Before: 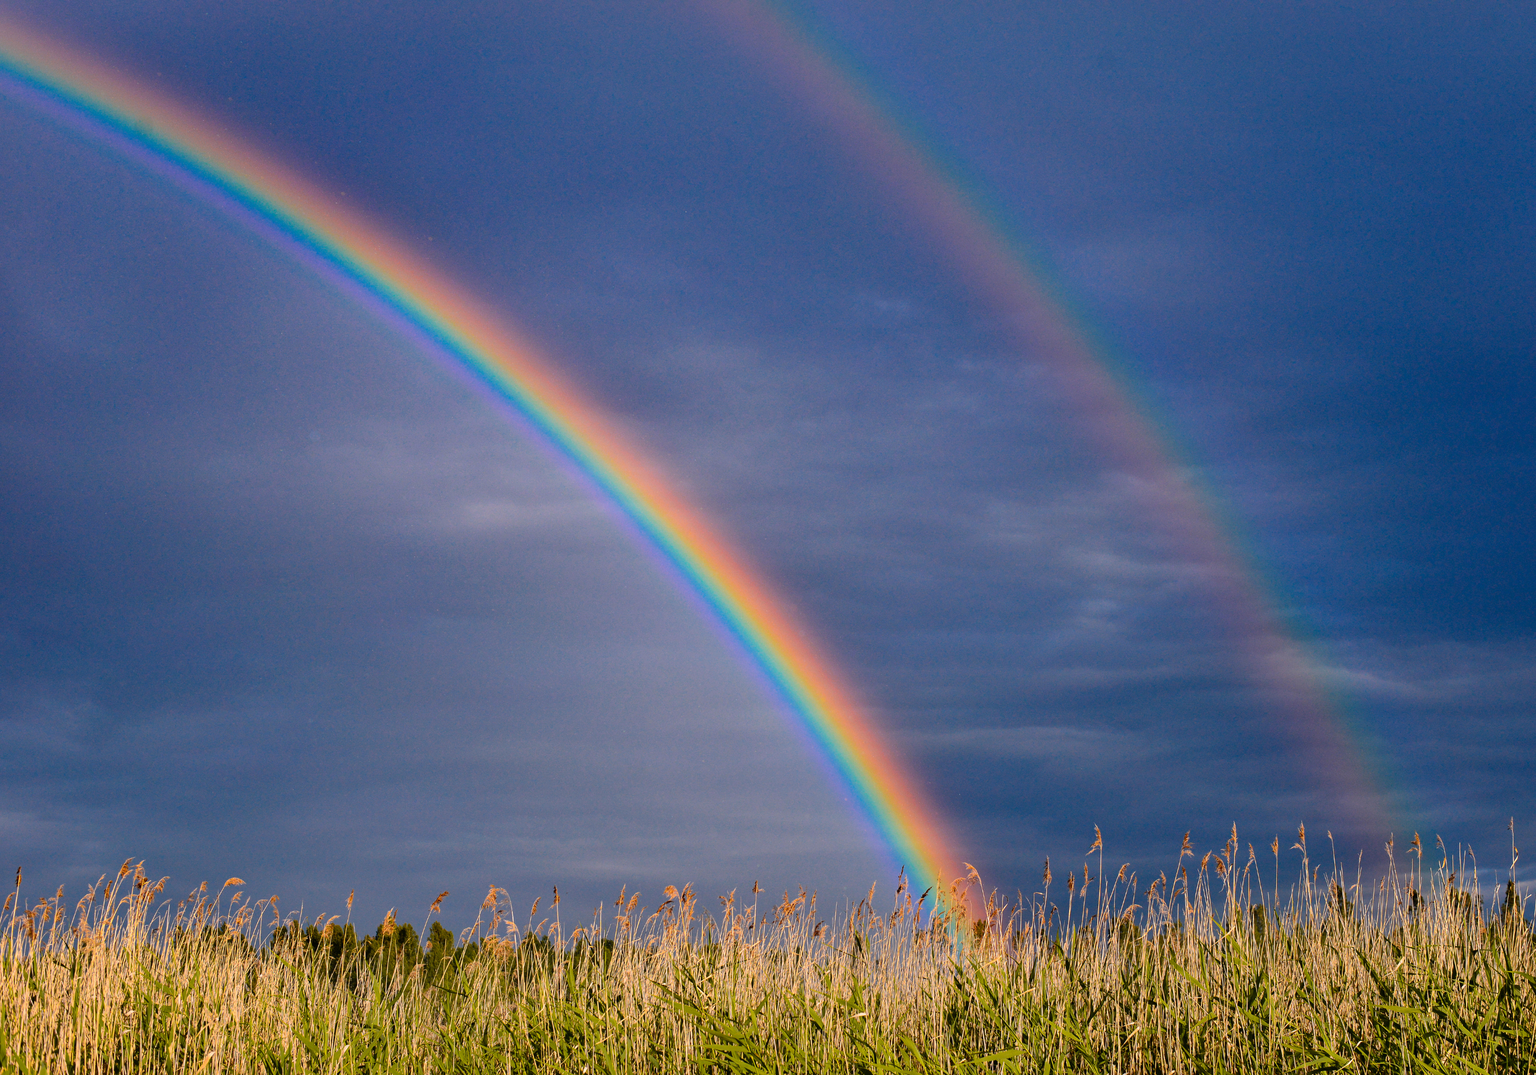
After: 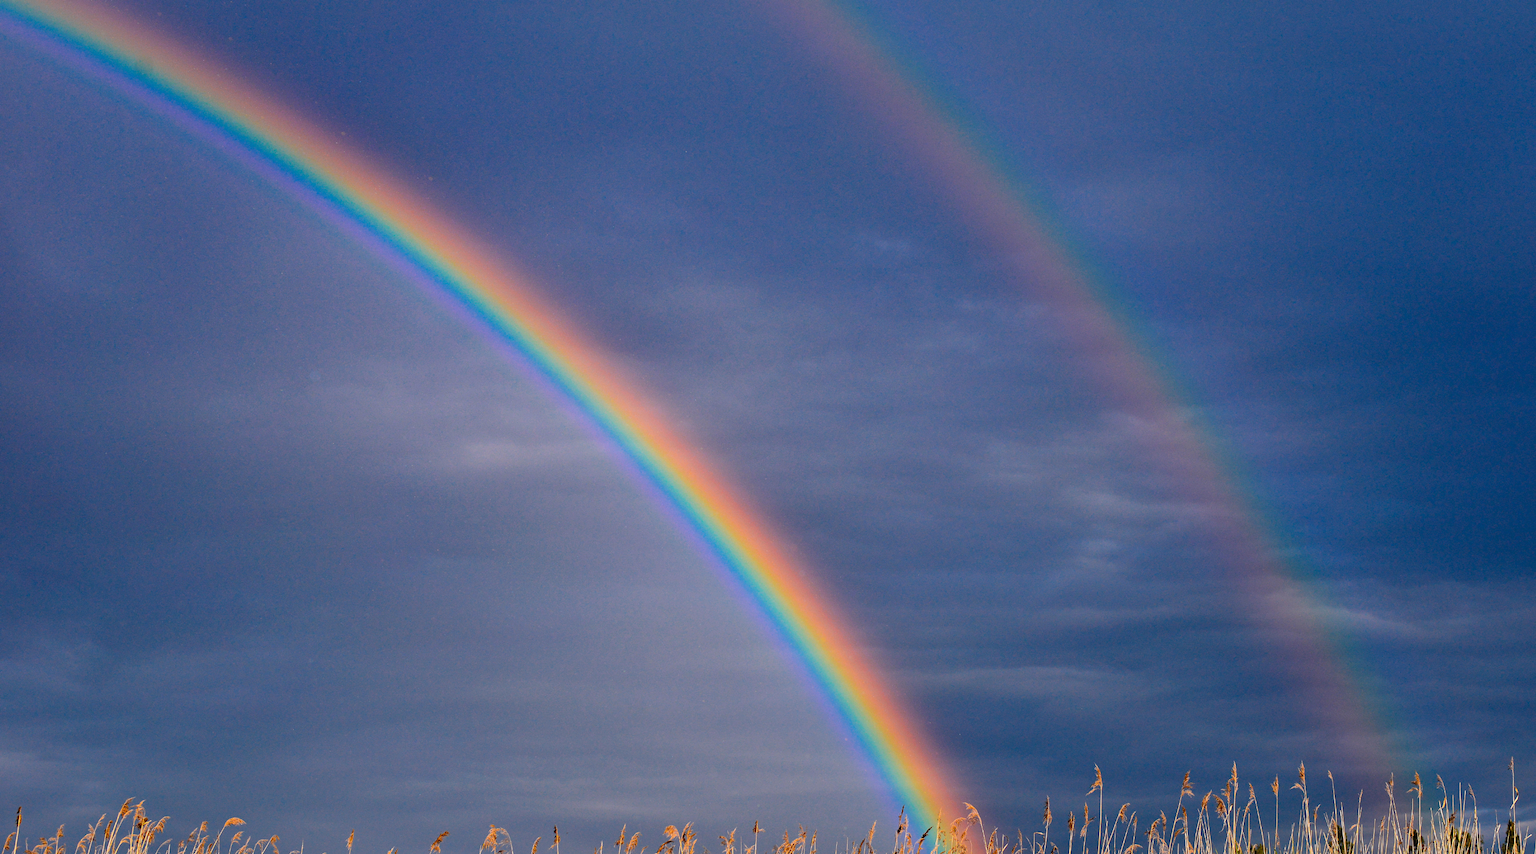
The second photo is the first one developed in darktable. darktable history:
crop and rotate: top 5.661%, bottom 14.891%
